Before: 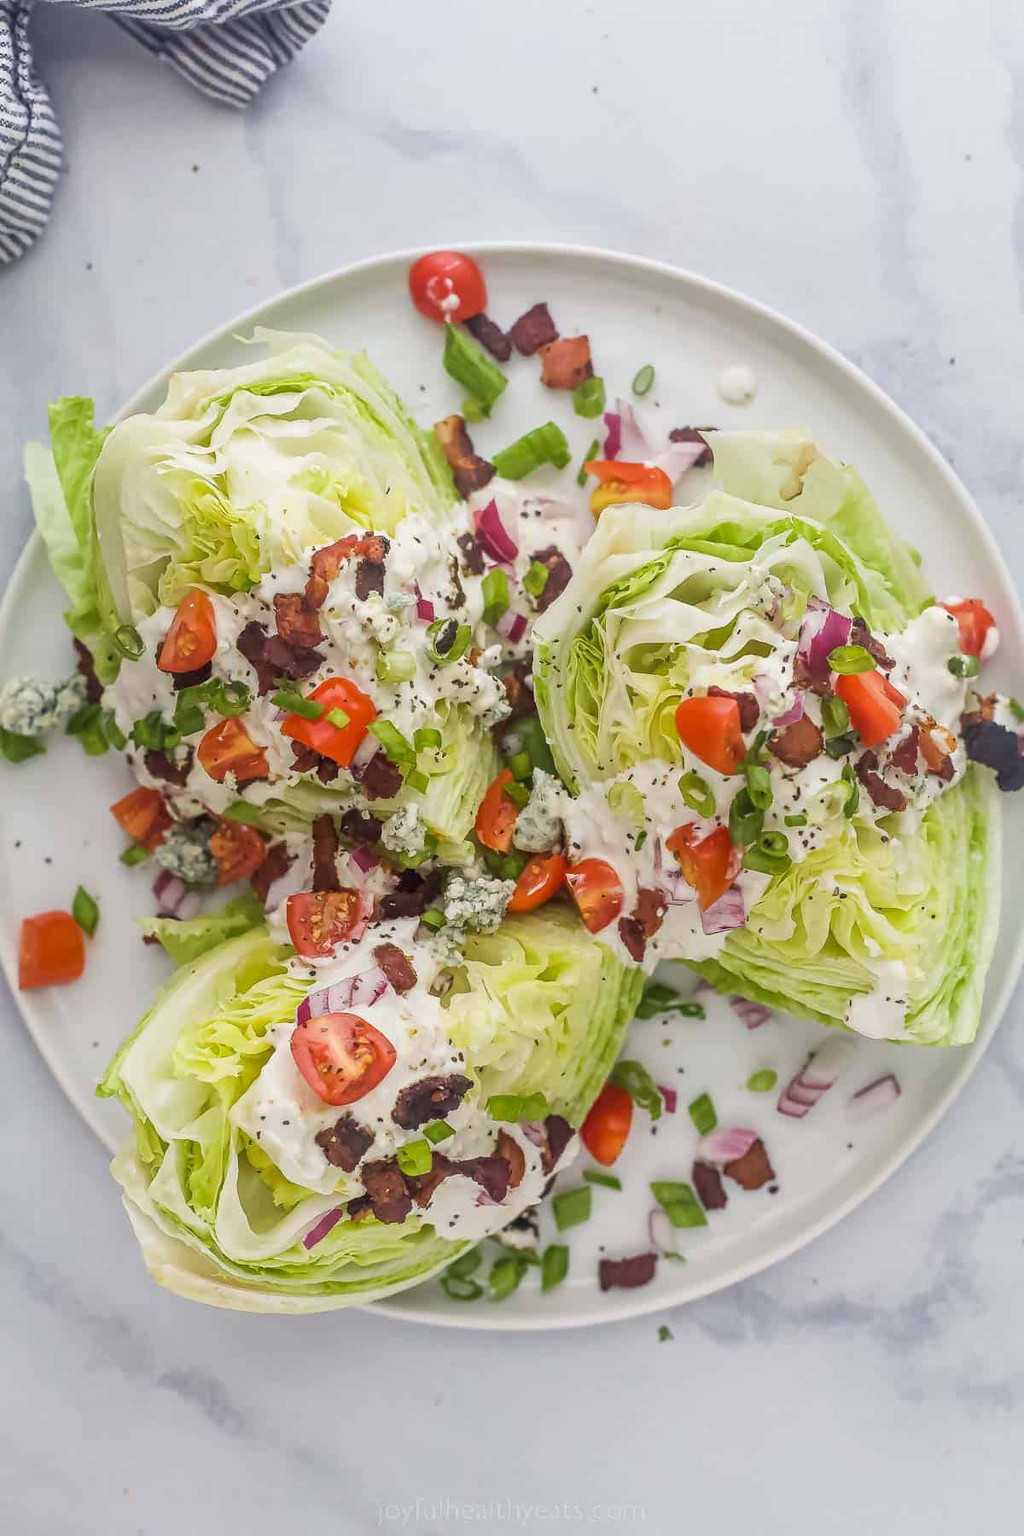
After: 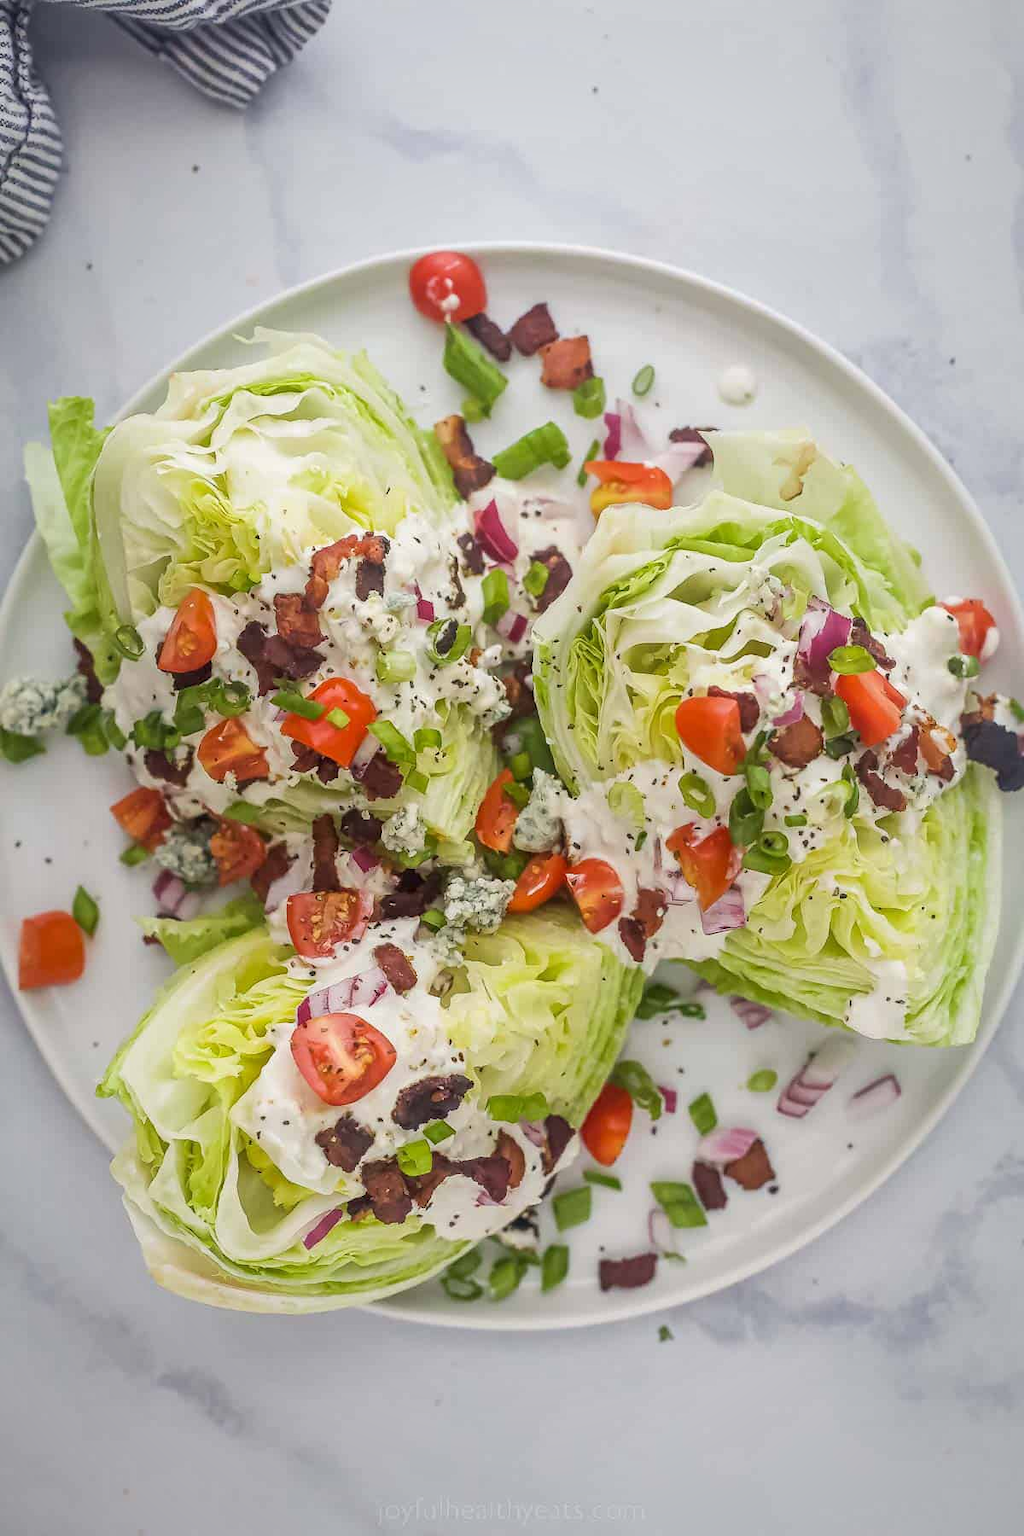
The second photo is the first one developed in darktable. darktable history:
vignetting: fall-off start 72.36%, fall-off radius 107.47%, brightness -0.629, saturation -0.014, width/height ratio 0.726
